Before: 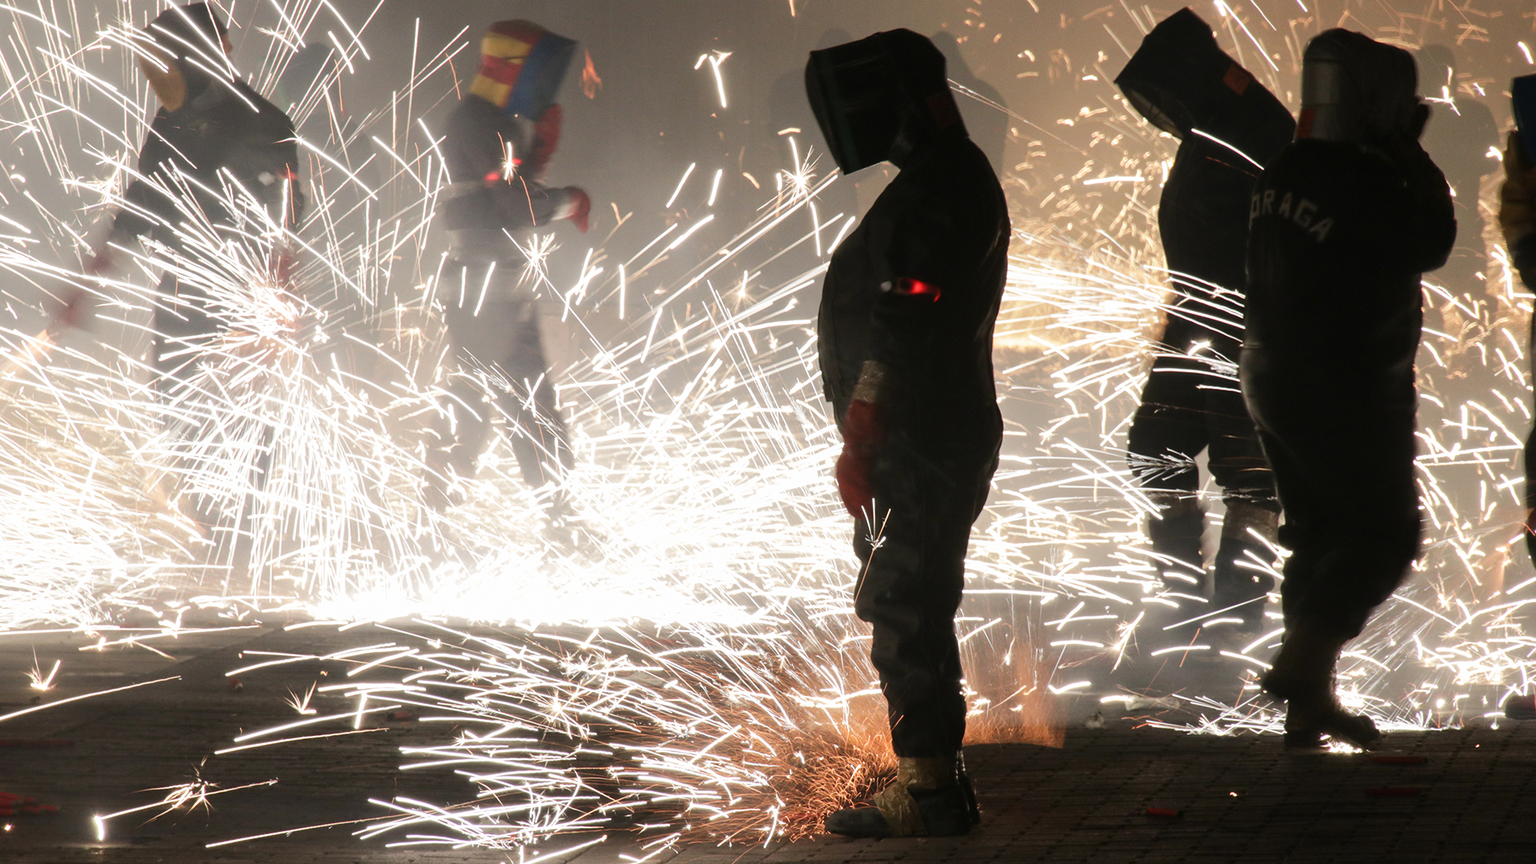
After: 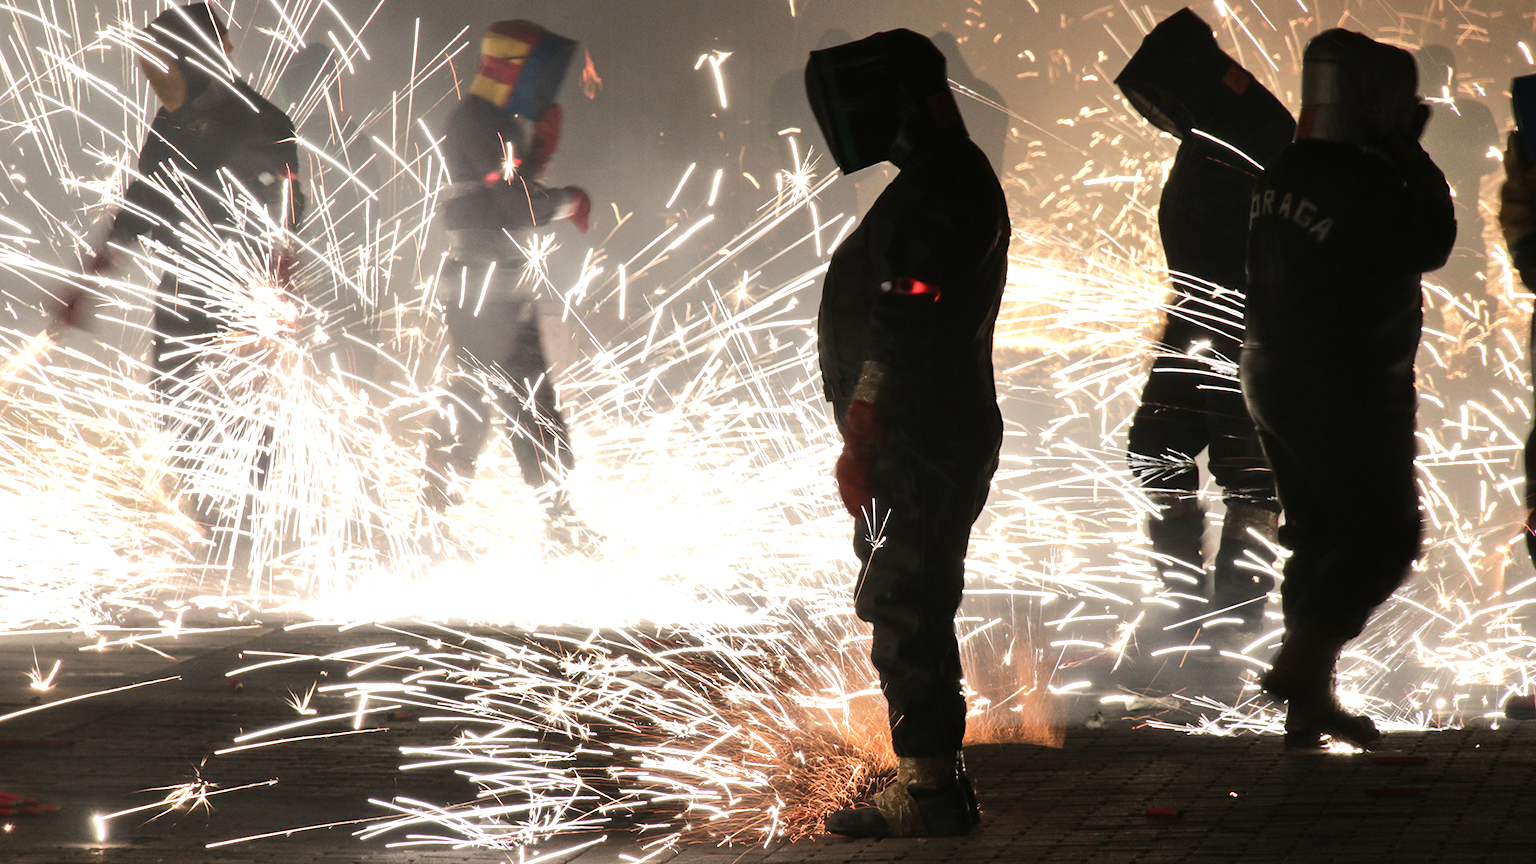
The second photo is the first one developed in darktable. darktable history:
tone equalizer: -8 EV -0.417 EV, -7 EV -0.389 EV, -6 EV -0.333 EV, -5 EV -0.222 EV, -3 EV 0.222 EV, -2 EV 0.333 EV, -1 EV 0.389 EV, +0 EV 0.417 EV, edges refinement/feathering 500, mask exposure compensation -1.57 EV, preserve details no
shadows and highlights: white point adjustment 1, soften with gaussian
